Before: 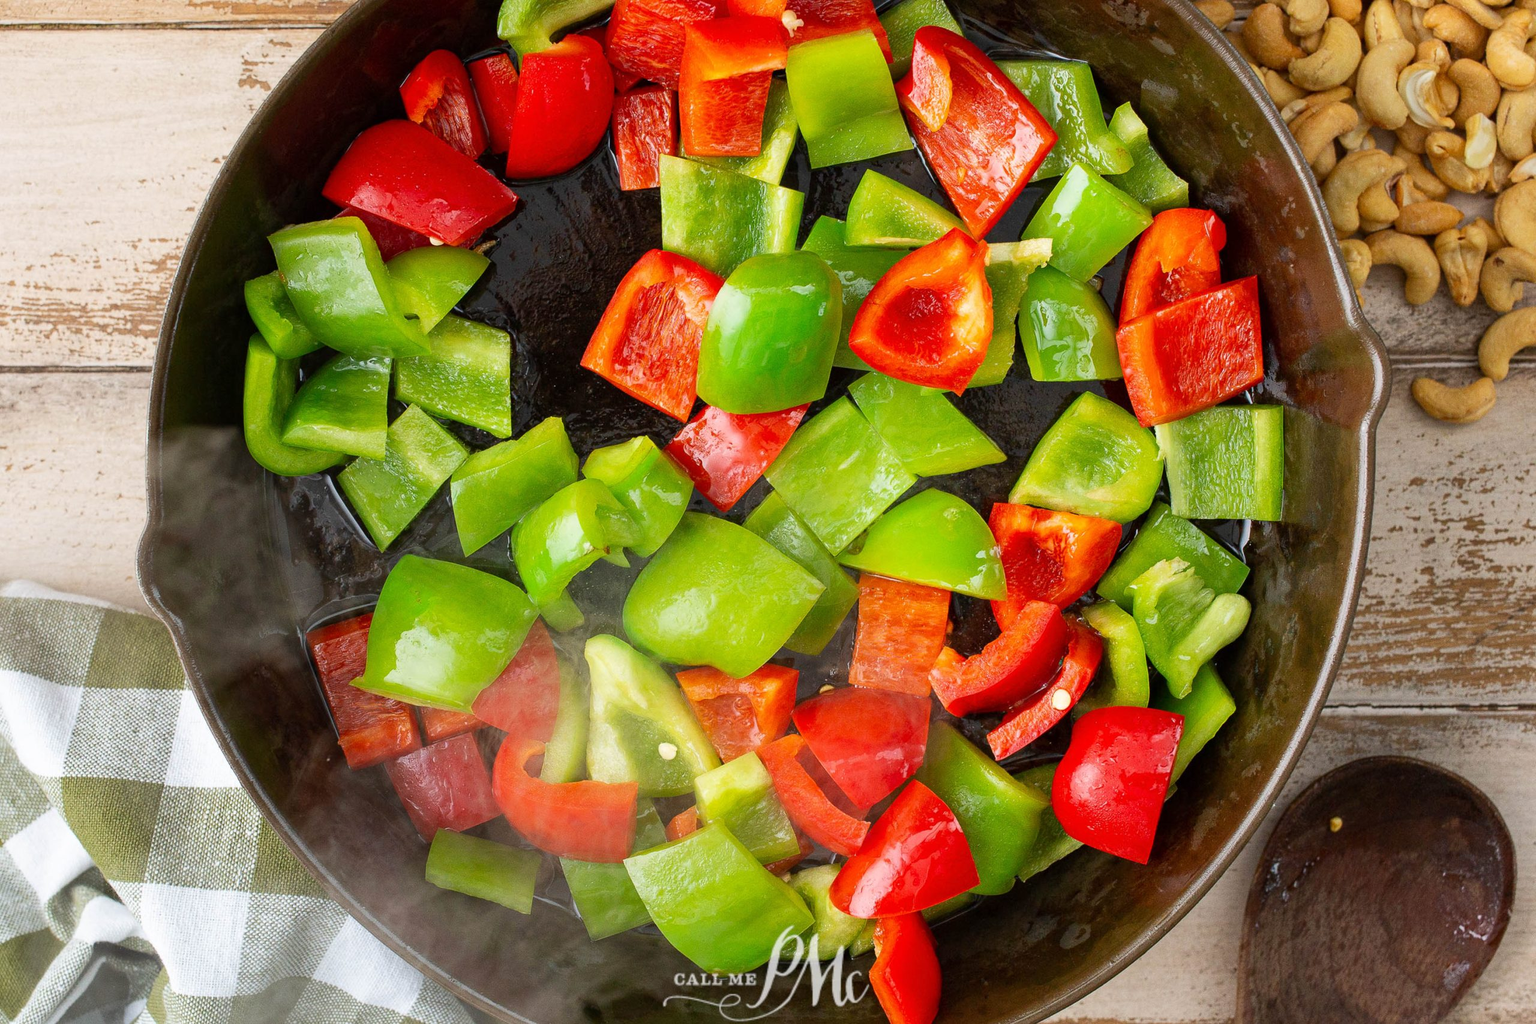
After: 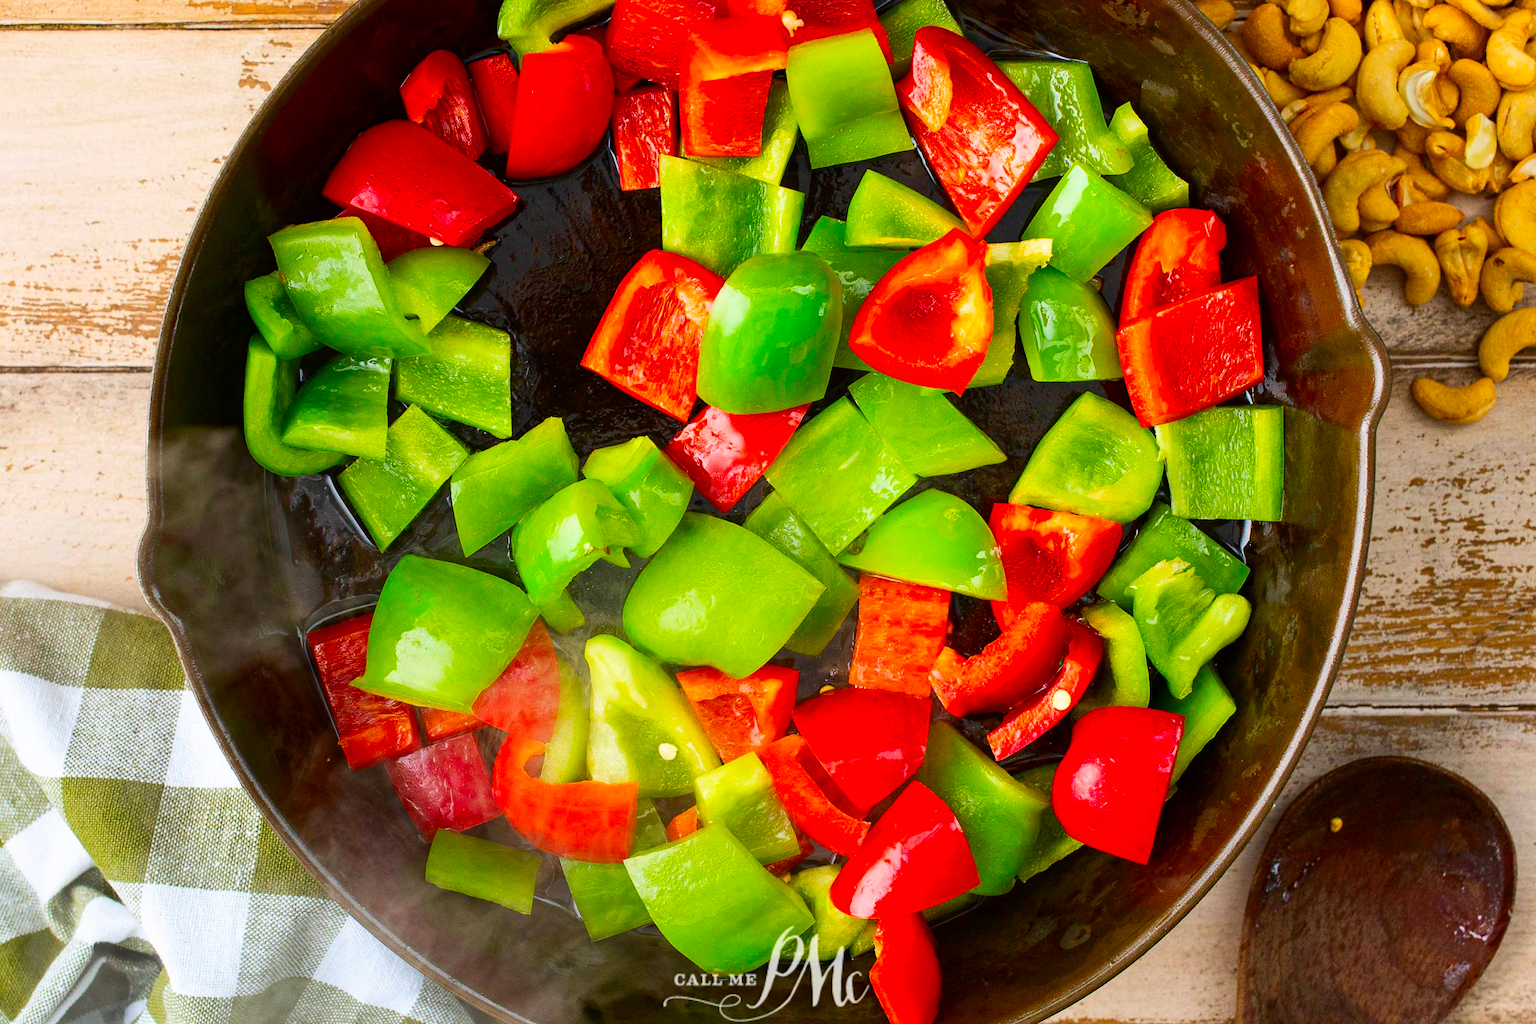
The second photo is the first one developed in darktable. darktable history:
contrast brightness saturation: contrast 0.16, saturation 0.32
color balance rgb: perceptual saturation grading › global saturation 20%, global vibrance 20%
